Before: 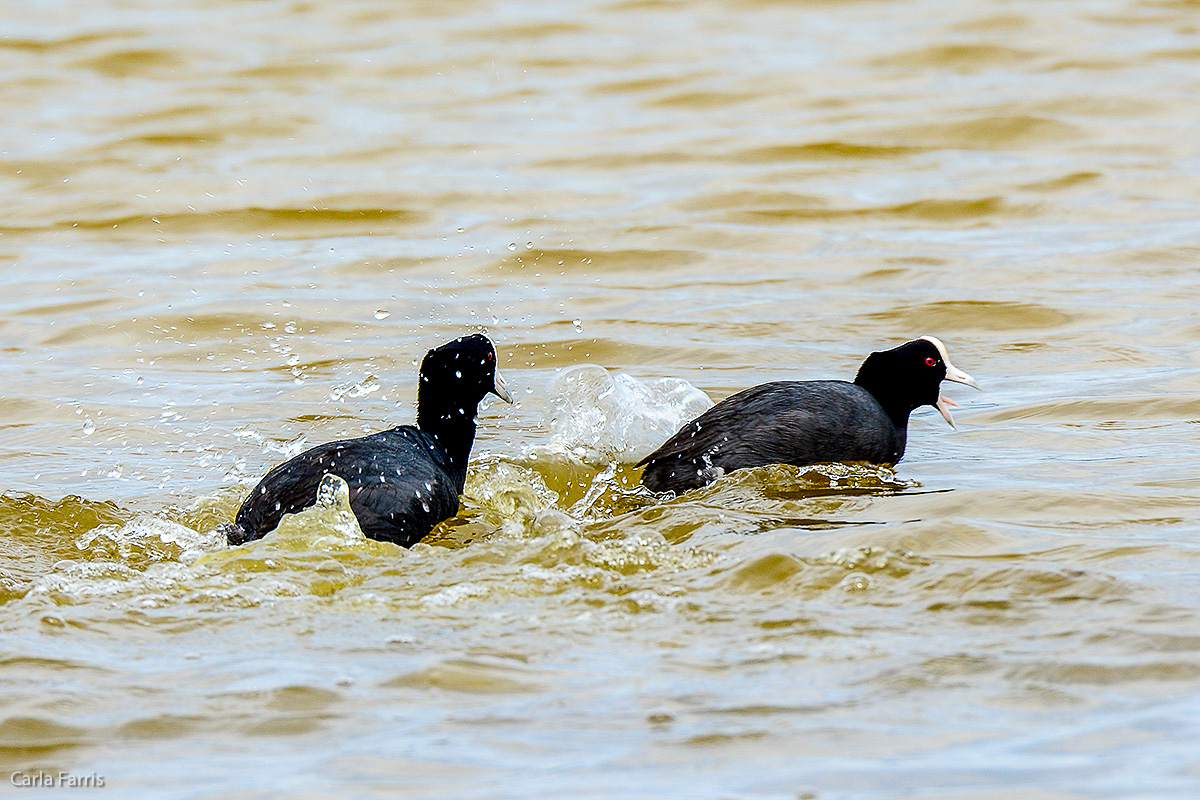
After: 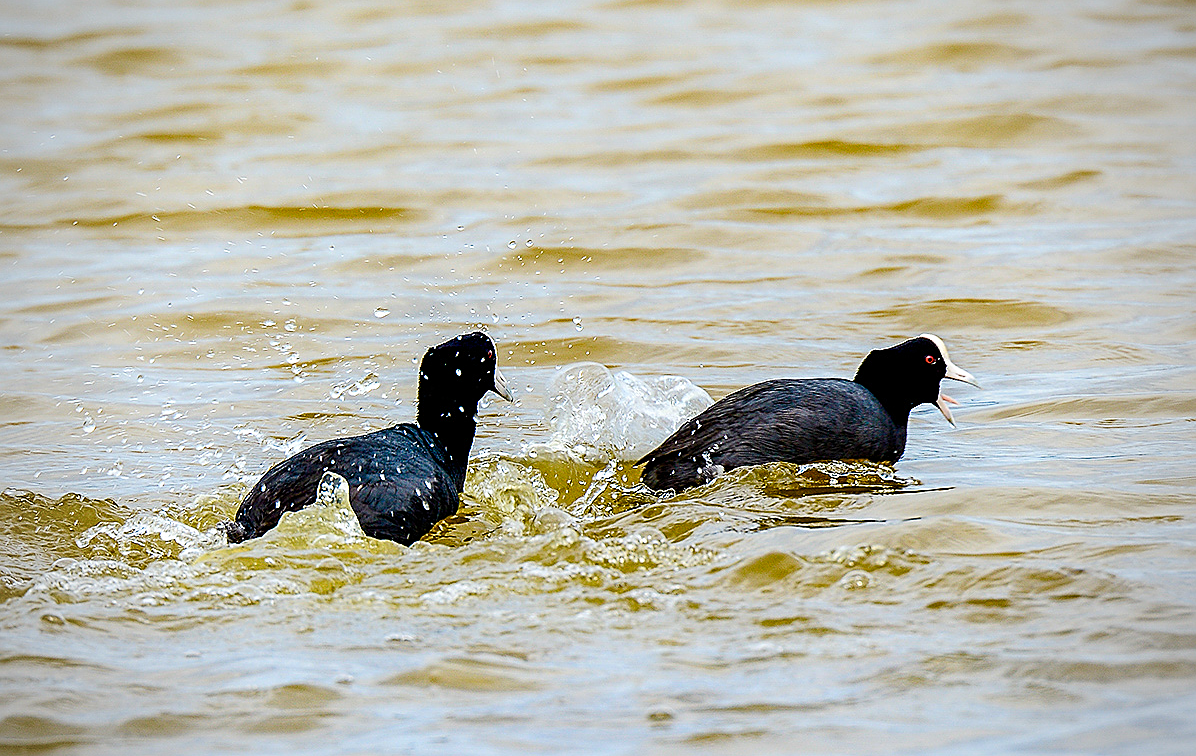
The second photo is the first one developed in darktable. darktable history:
color balance rgb: perceptual saturation grading › global saturation 20%, perceptual saturation grading › highlights -49.512%, perceptual saturation grading › shadows 24.491%, global vibrance 40.413%
crop: top 0.338%, right 0.255%, bottom 5.092%
sharpen: on, module defaults
vignetting: fall-off start 74.63%, fall-off radius 66.32%
